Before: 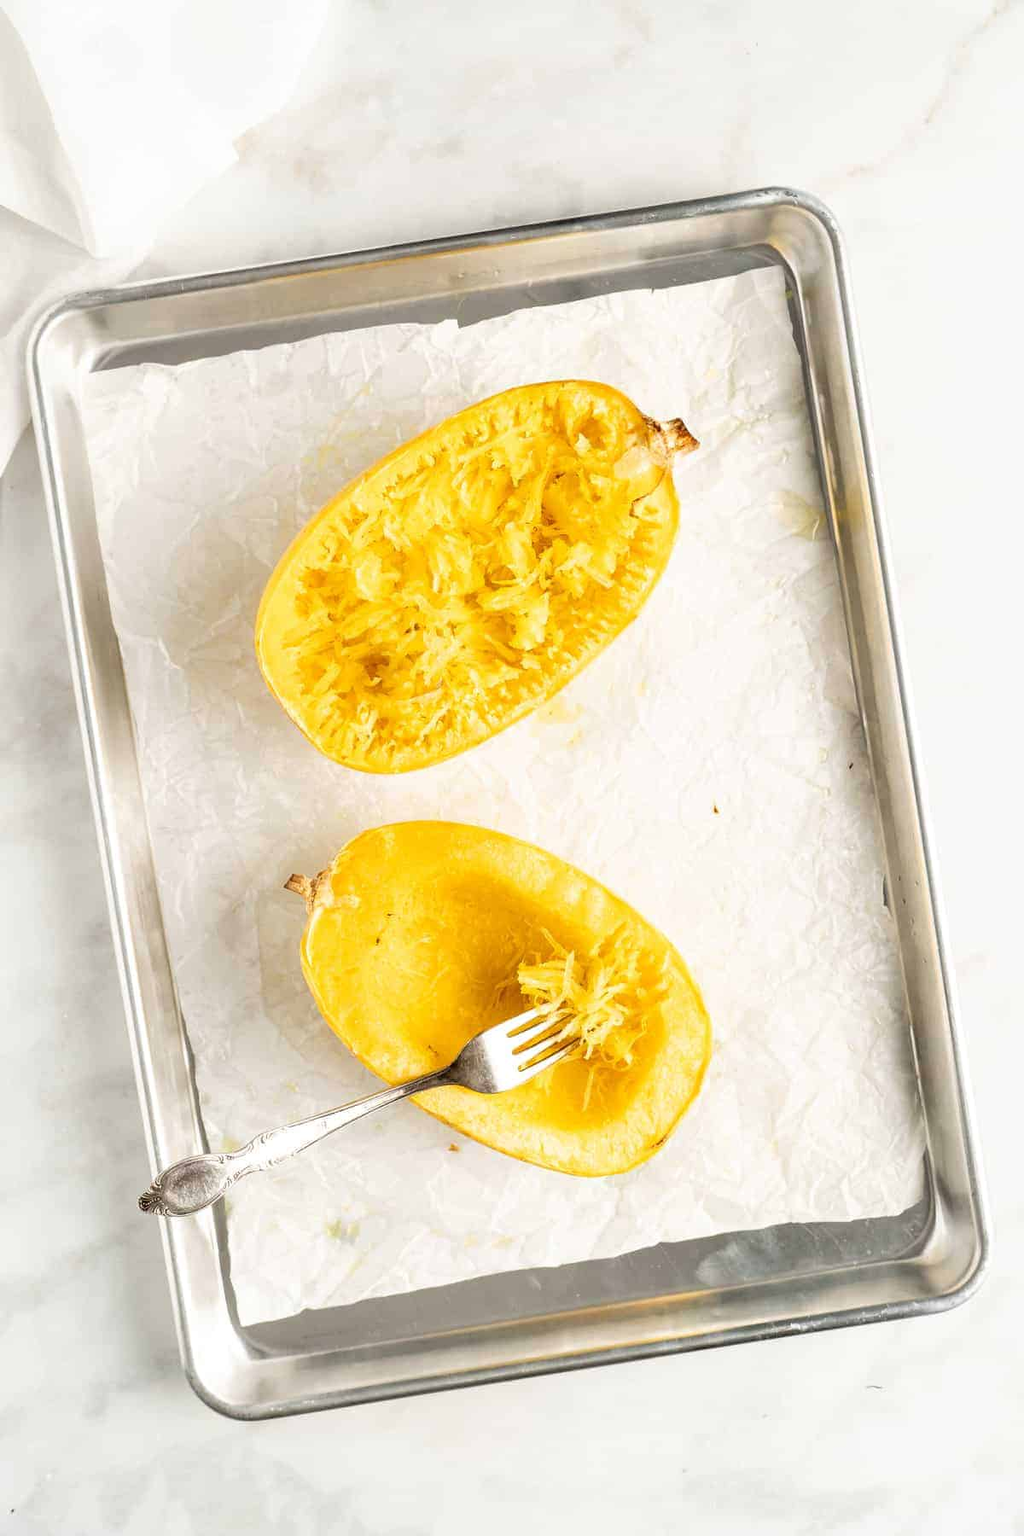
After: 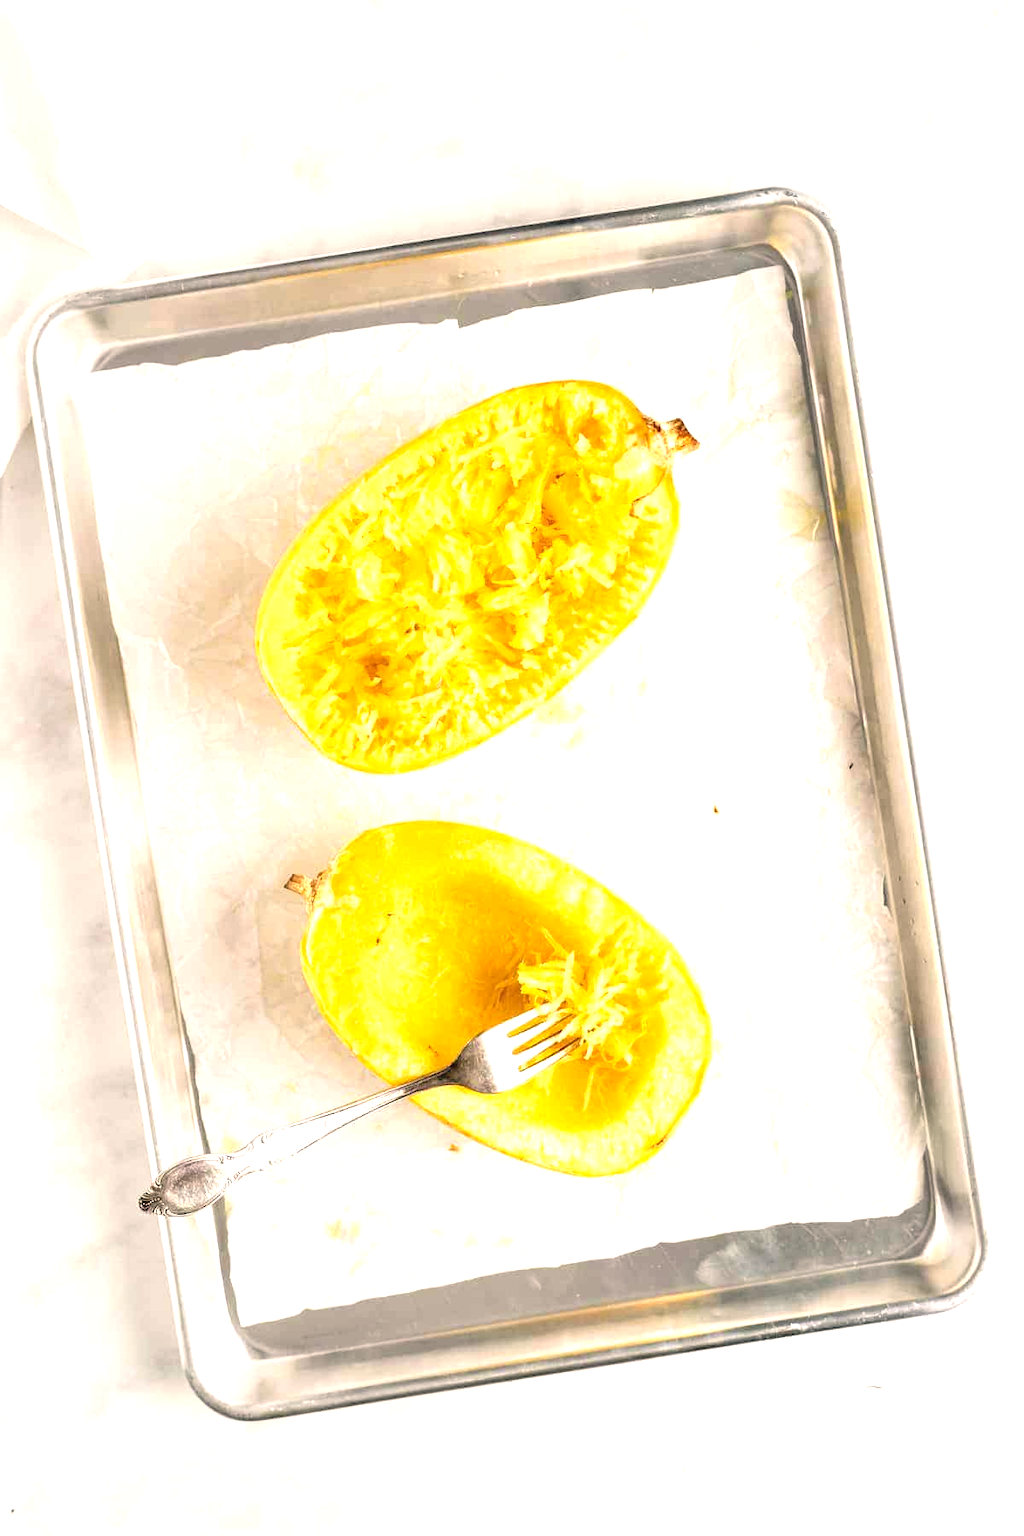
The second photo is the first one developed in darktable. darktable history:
color correction: highlights a* 5.46, highlights b* 5.28, shadows a* -4.12, shadows b* -5.04
exposure: exposure 0.6 EV, compensate highlight preservation false
